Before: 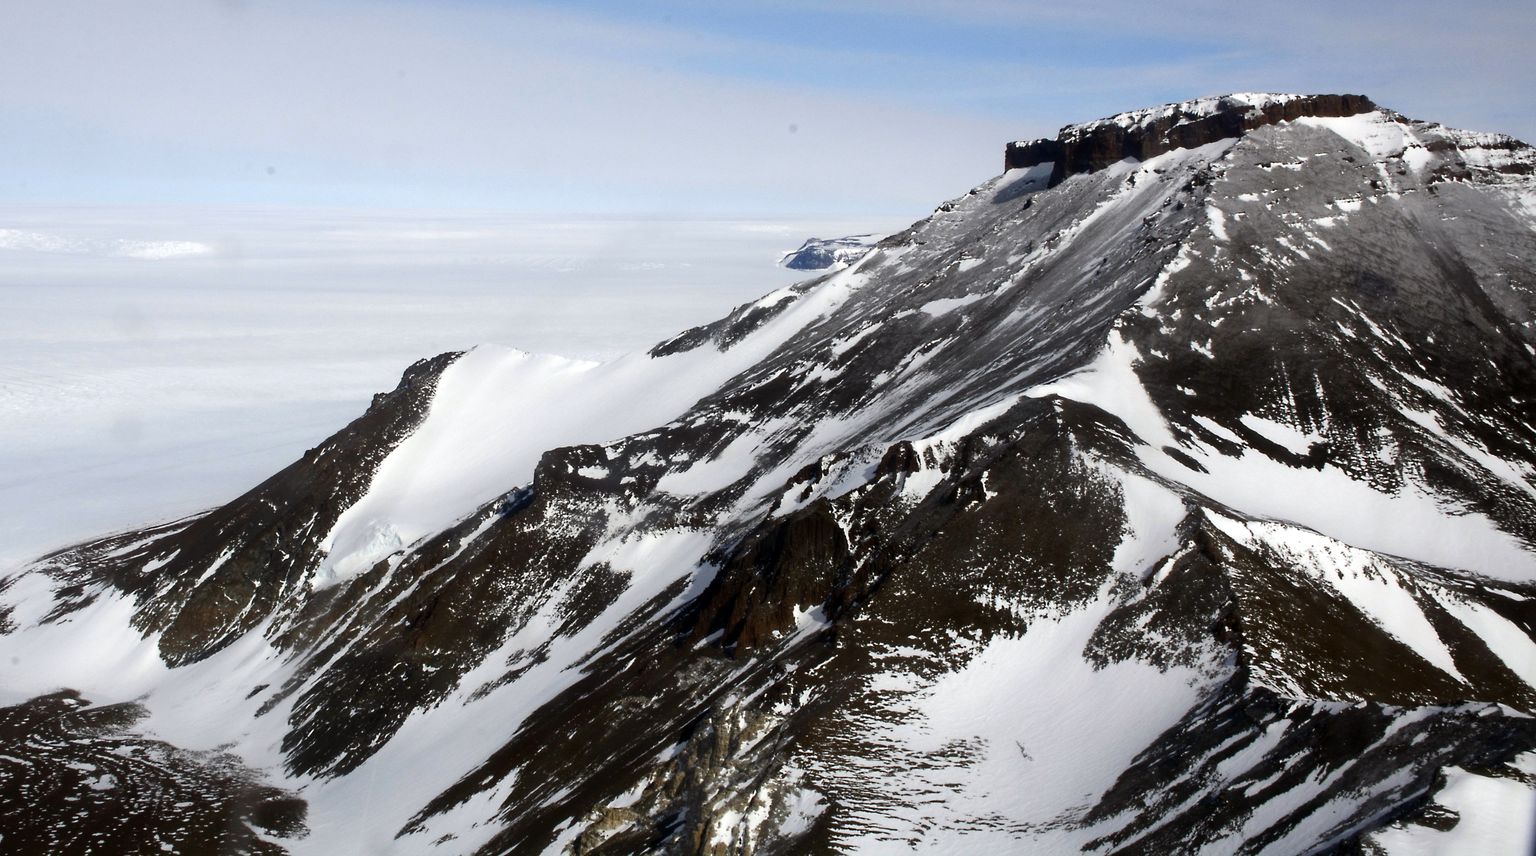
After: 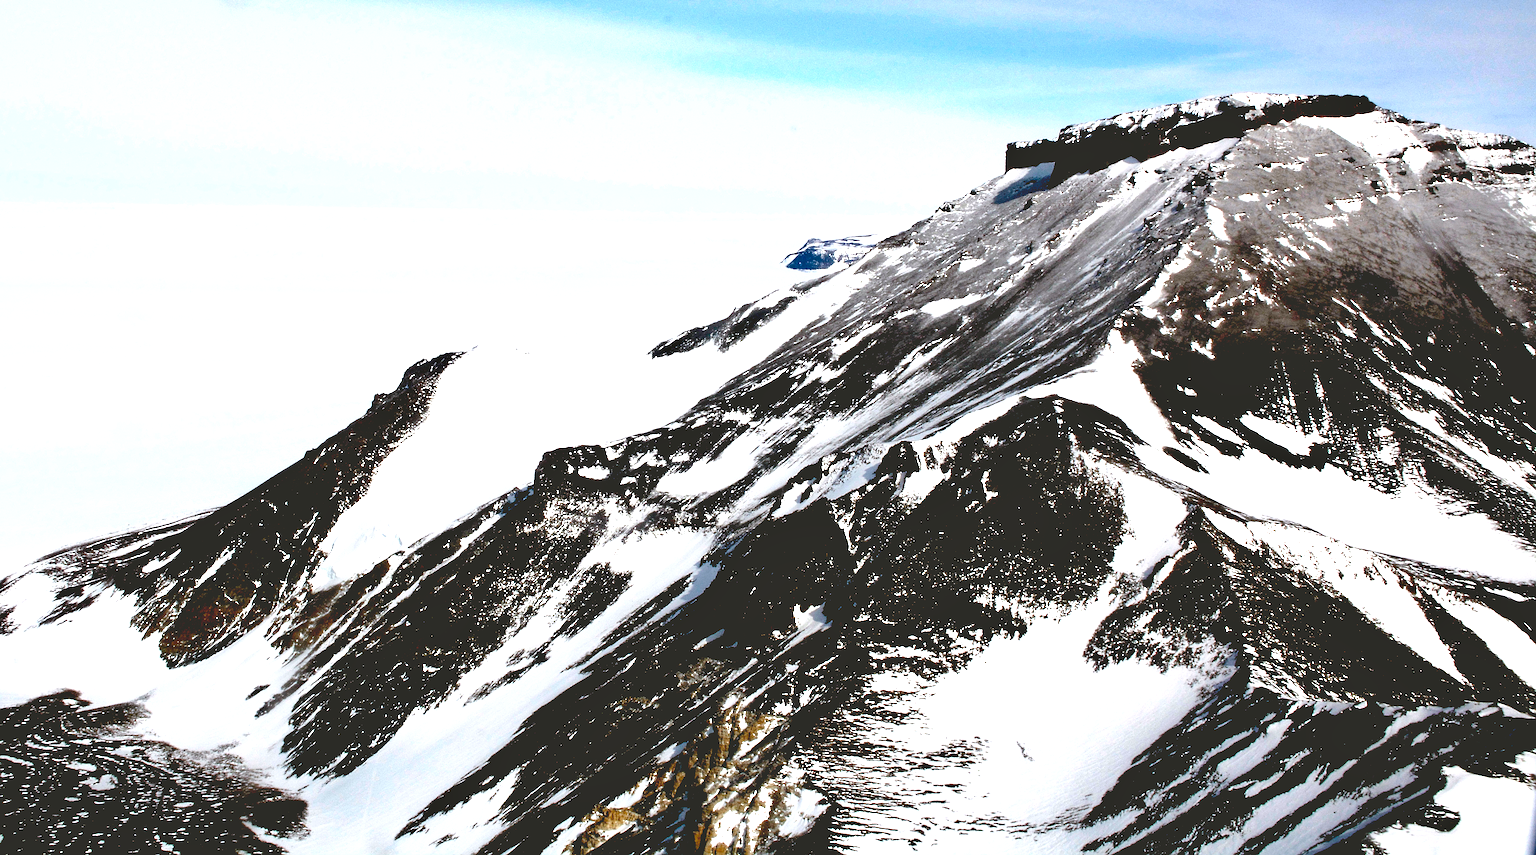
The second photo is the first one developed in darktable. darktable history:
exposure: black level correction 0.036, exposure 0.904 EV, compensate exposure bias true, compensate highlight preservation false
color balance rgb: shadows lift › chroma 3.866%, shadows lift › hue 89.96°, global offset › luminance 1.992%, perceptual saturation grading › global saturation 0.252%, perceptual brilliance grading › mid-tones 10.002%, perceptual brilliance grading › shadows 14.325%, global vibrance 9.916%
sharpen: on, module defaults
shadows and highlights: shadows 20.88, highlights -36.22, soften with gaussian
contrast equalizer: y [[0.5, 0.5, 0.472, 0.5, 0.5, 0.5], [0.5 ×6], [0.5 ×6], [0 ×6], [0 ×6]]
